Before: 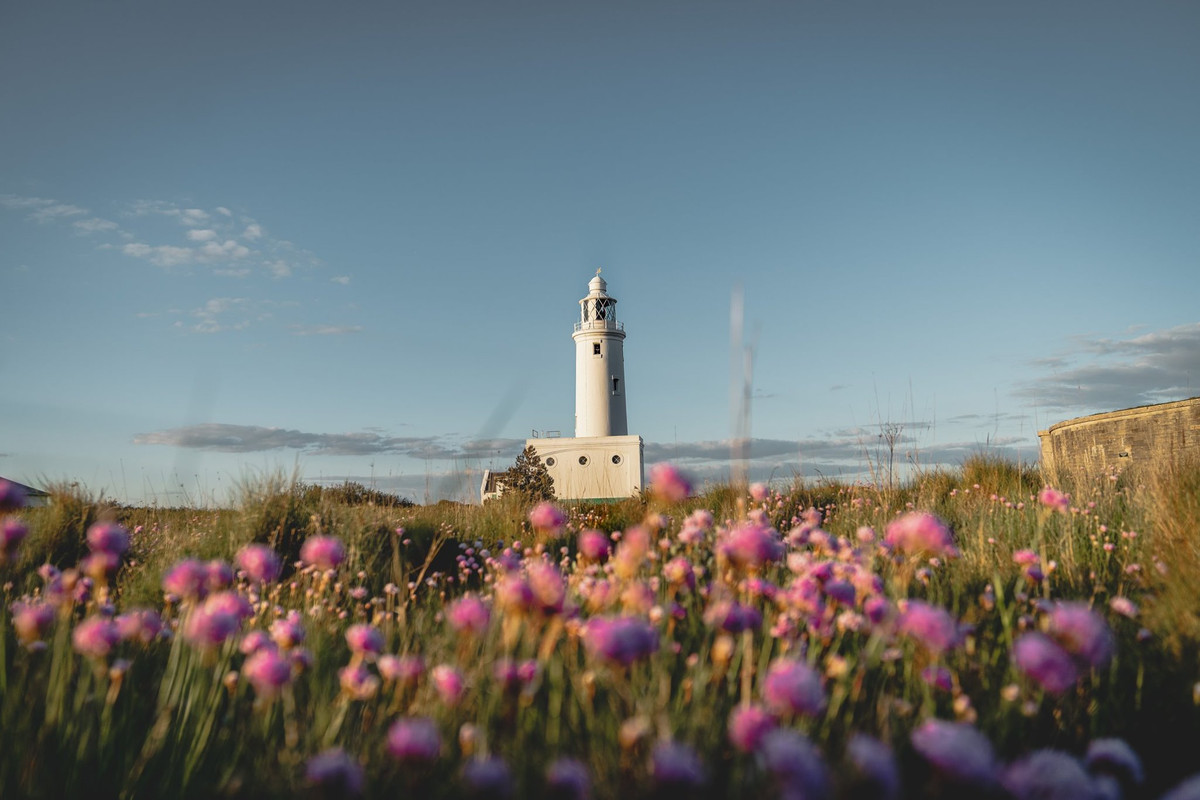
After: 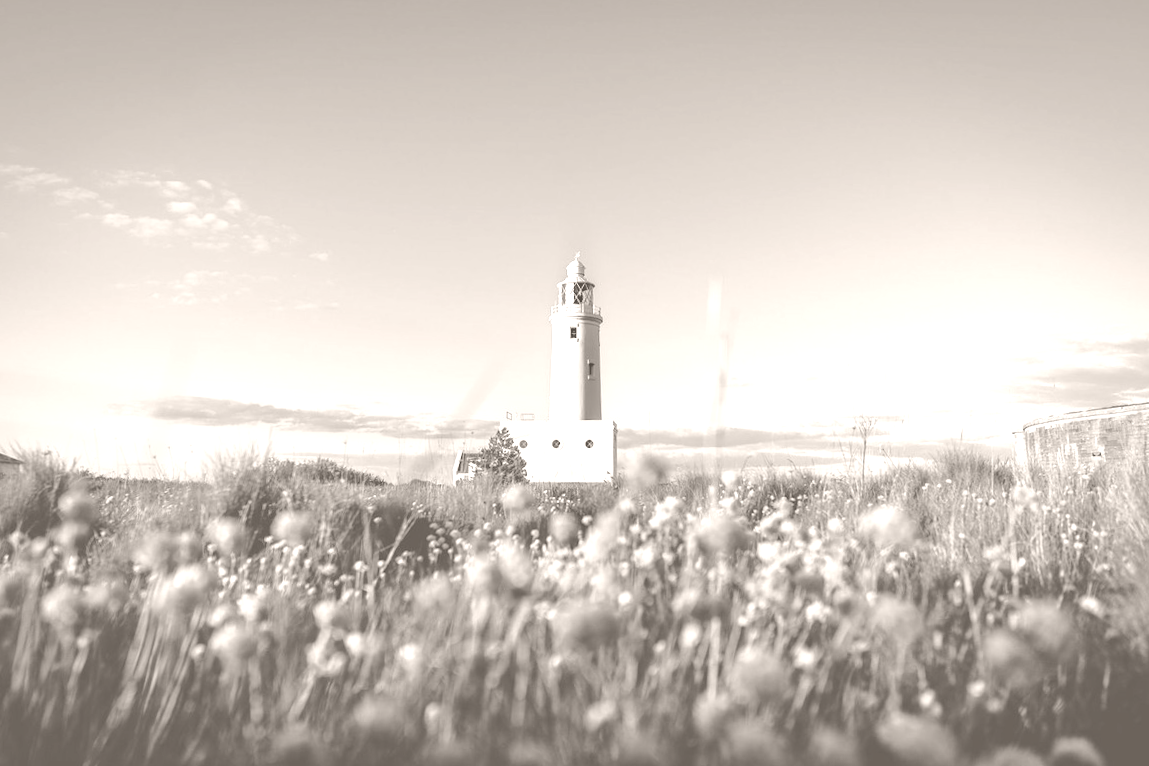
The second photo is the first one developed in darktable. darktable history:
crop and rotate: angle -1.69°
colorize: hue 34.49°, saturation 35.33%, source mix 100%, lightness 55%, version 1
